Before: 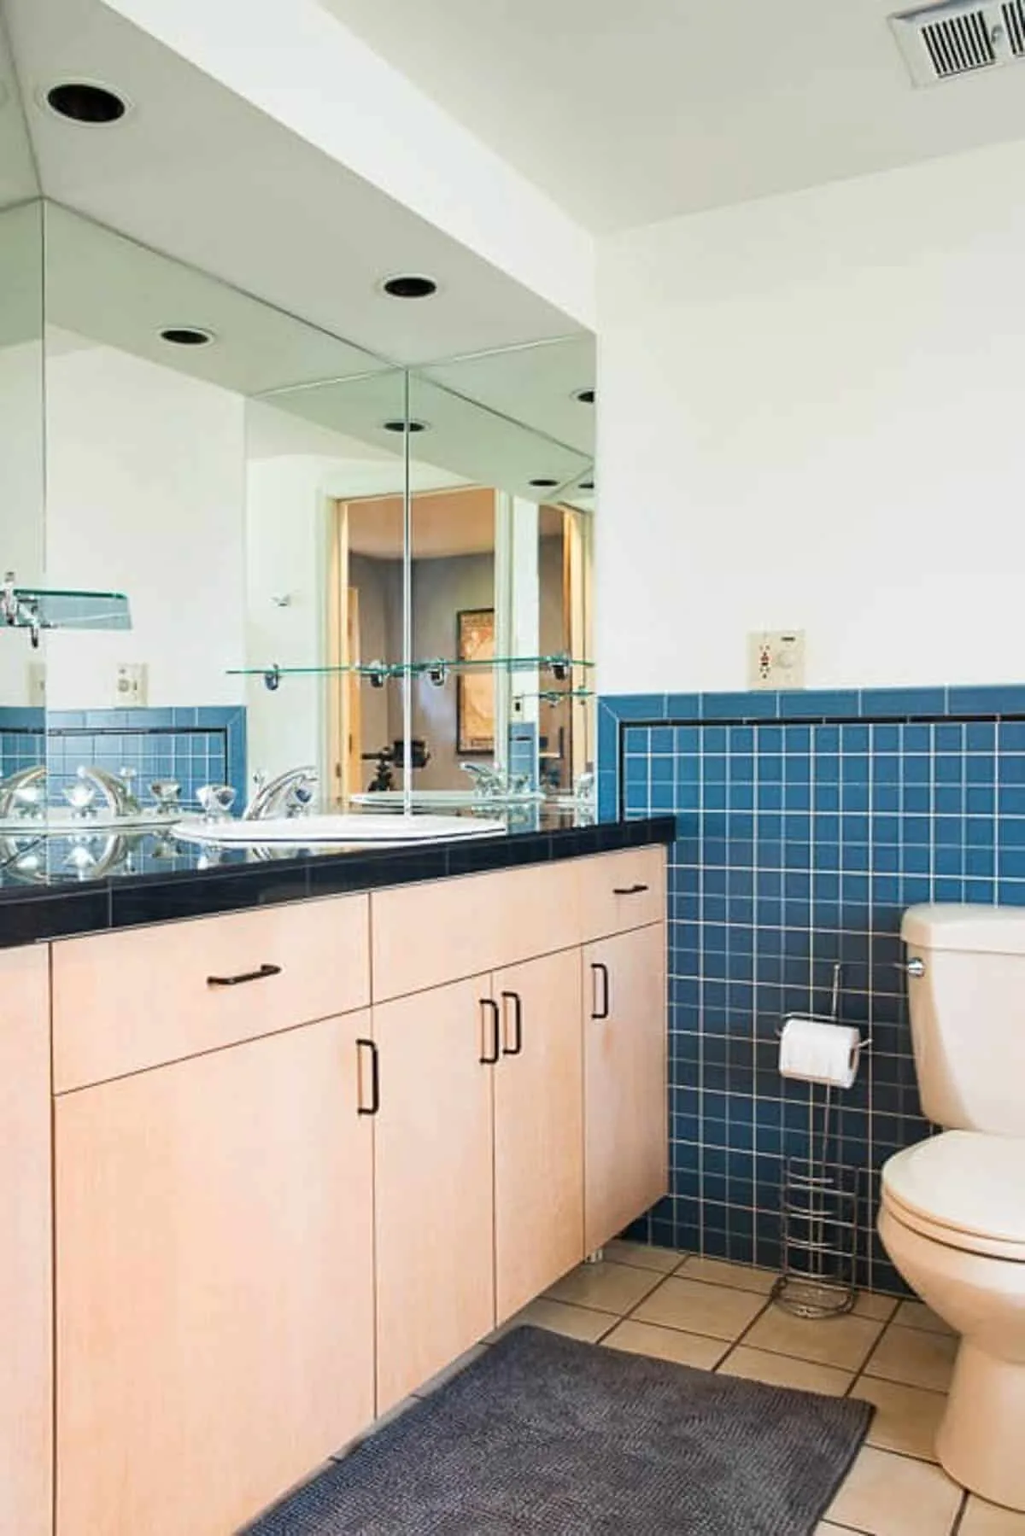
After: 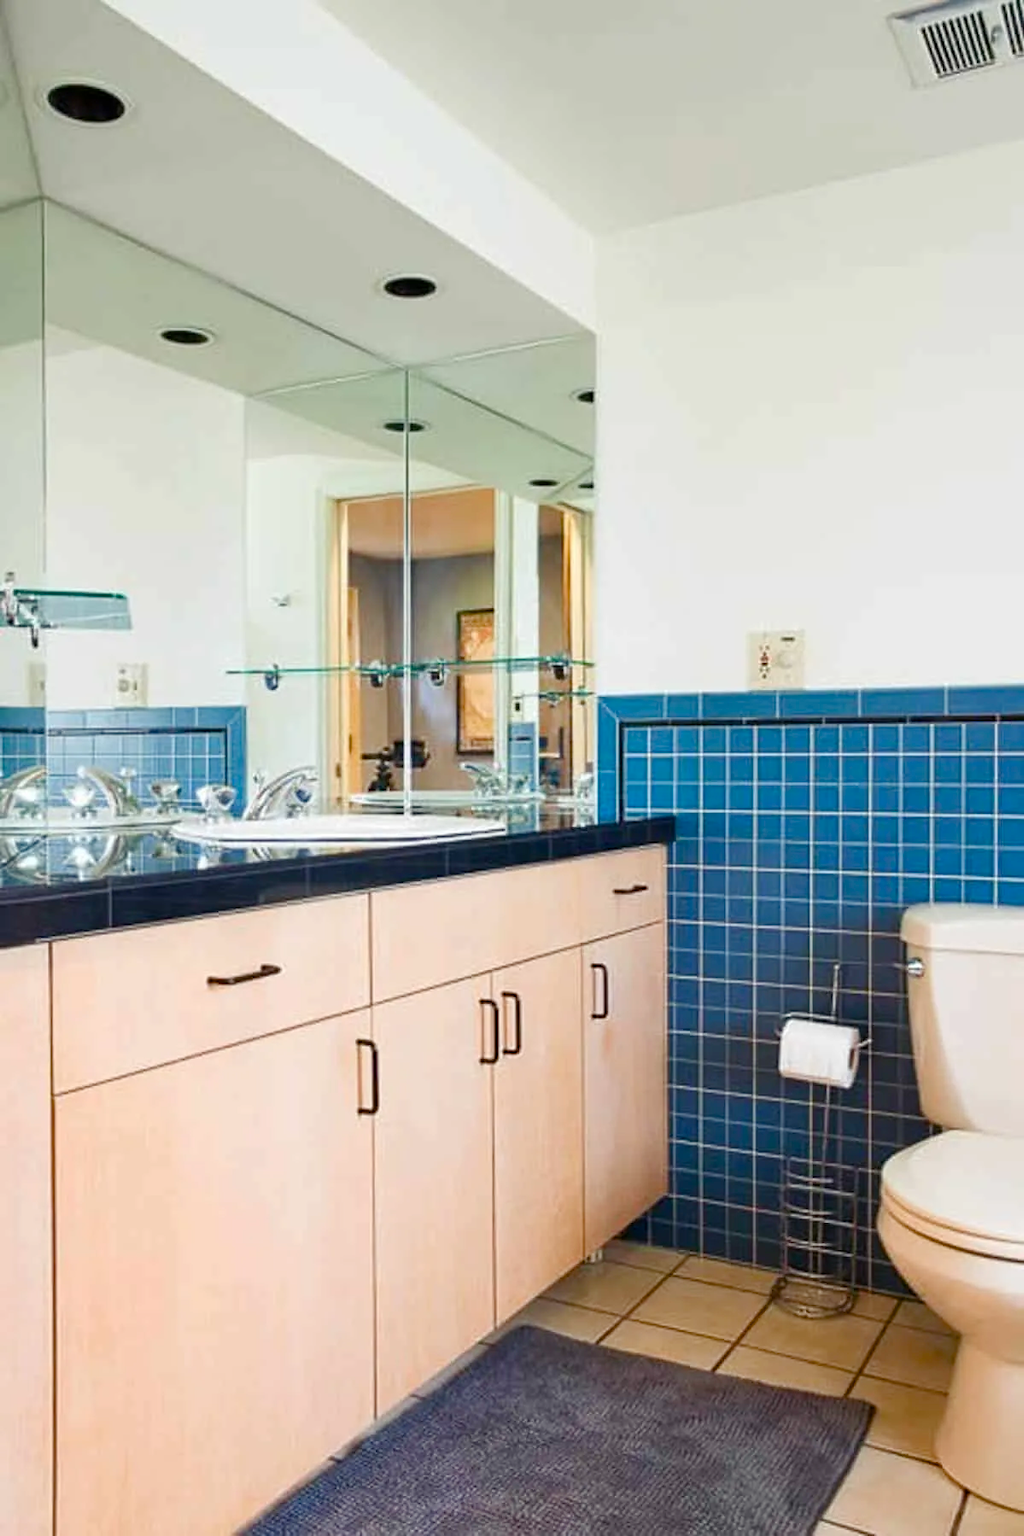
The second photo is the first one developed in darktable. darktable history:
color balance rgb: shadows lift › chroma 3.31%, shadows lift › hue 279.28°, perceptual saturation grading › global saturation 20%, perceptual saturation grading › highlights -25.1%, perceptual saturation grading › shadows 49.831%
